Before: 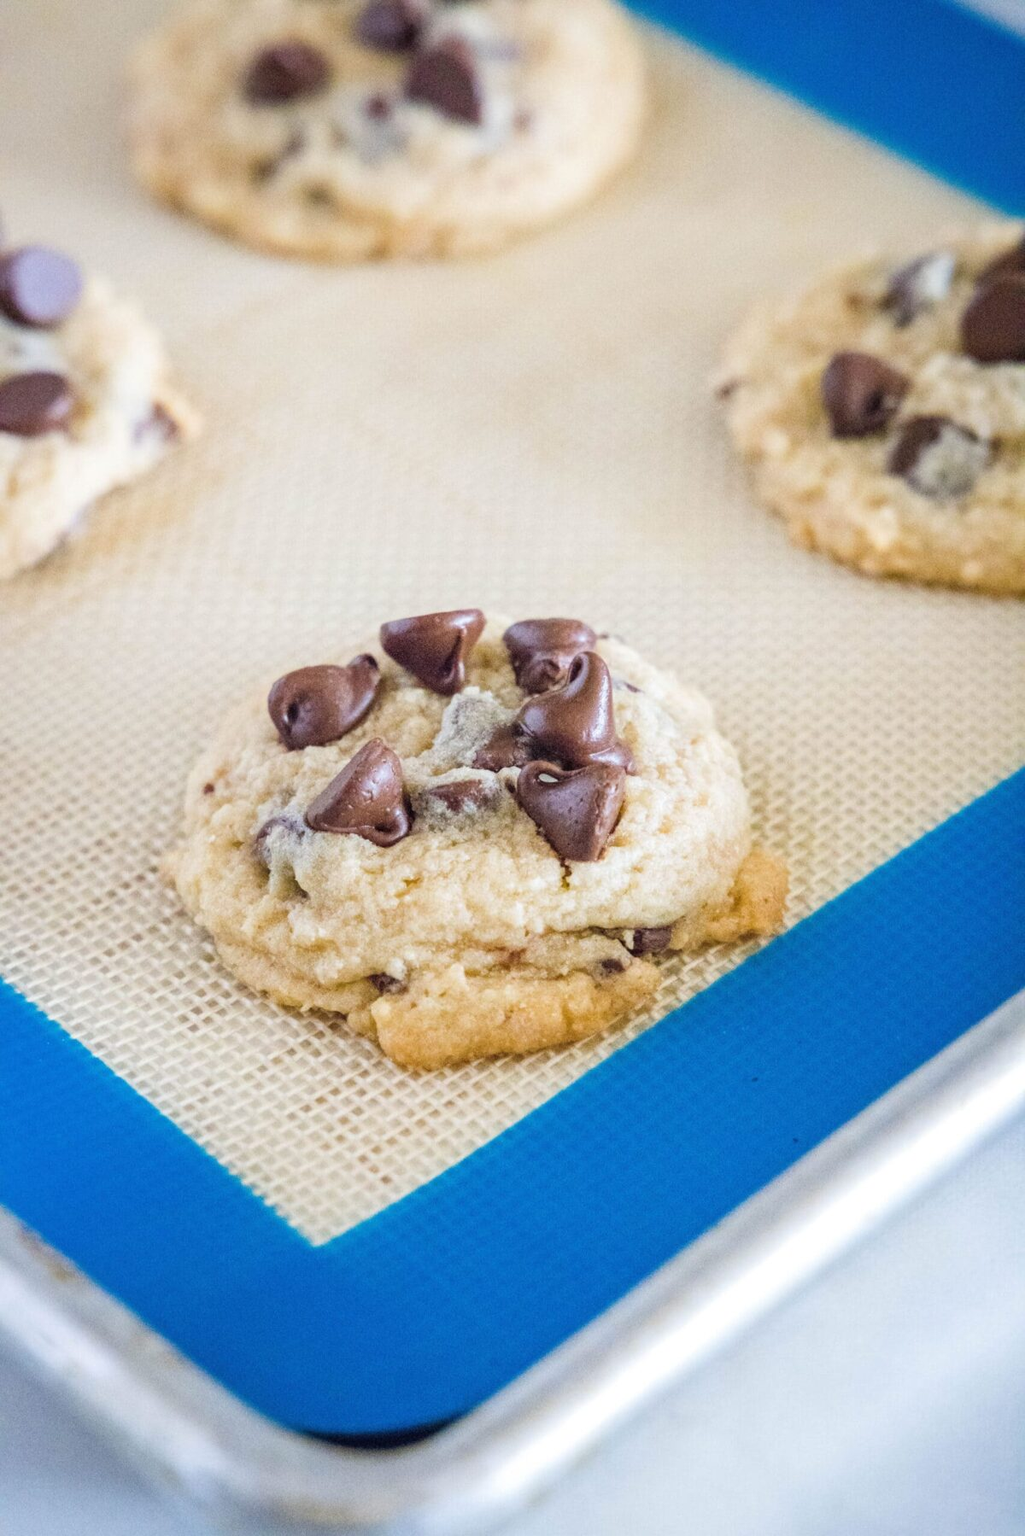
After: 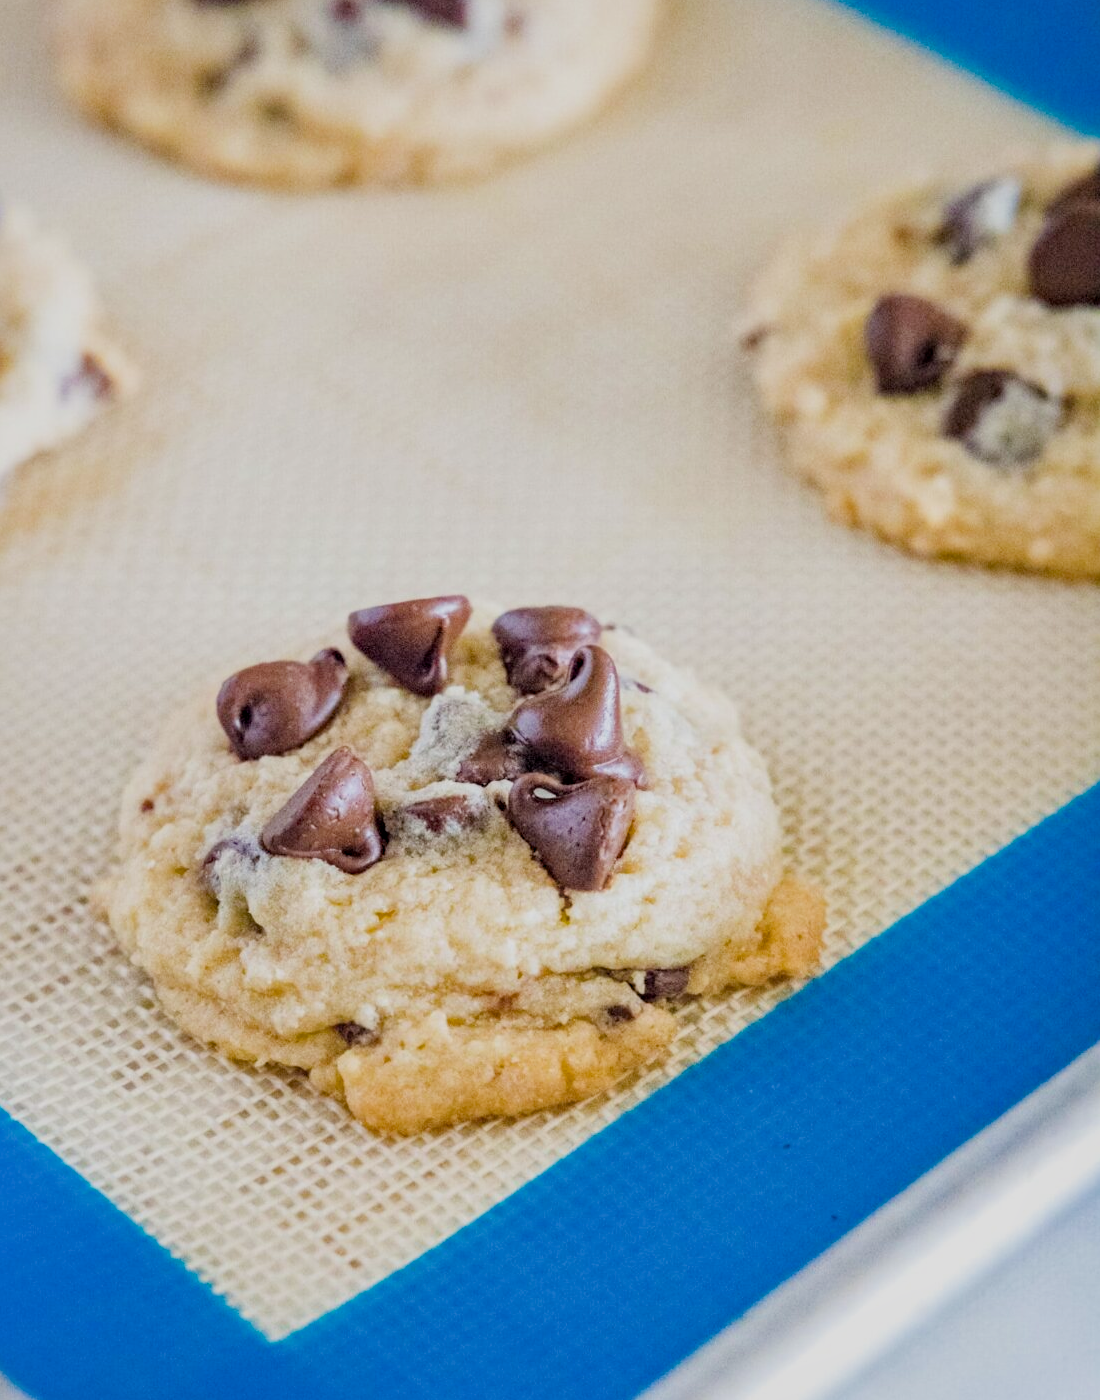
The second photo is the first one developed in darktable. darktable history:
crop: left 8.155%, top 6.611%, bottom 15.385%
shadows and highlights: shadows 25, highlights -25
white balance: emerald 1
exposure: exposure 0.217 EV, compensate highlight preservation false
haze removal: strength 0.29, distance 0.25, compatibility mode true, adaptive false
local contrast: mode bilateral grid, contrast 20, coarseness 50, detail 120%, midtone range 0.2
filmic rgb: black relative exposure -7.65 EV, white relative exposure 4.56 EV, hardness 3.61
